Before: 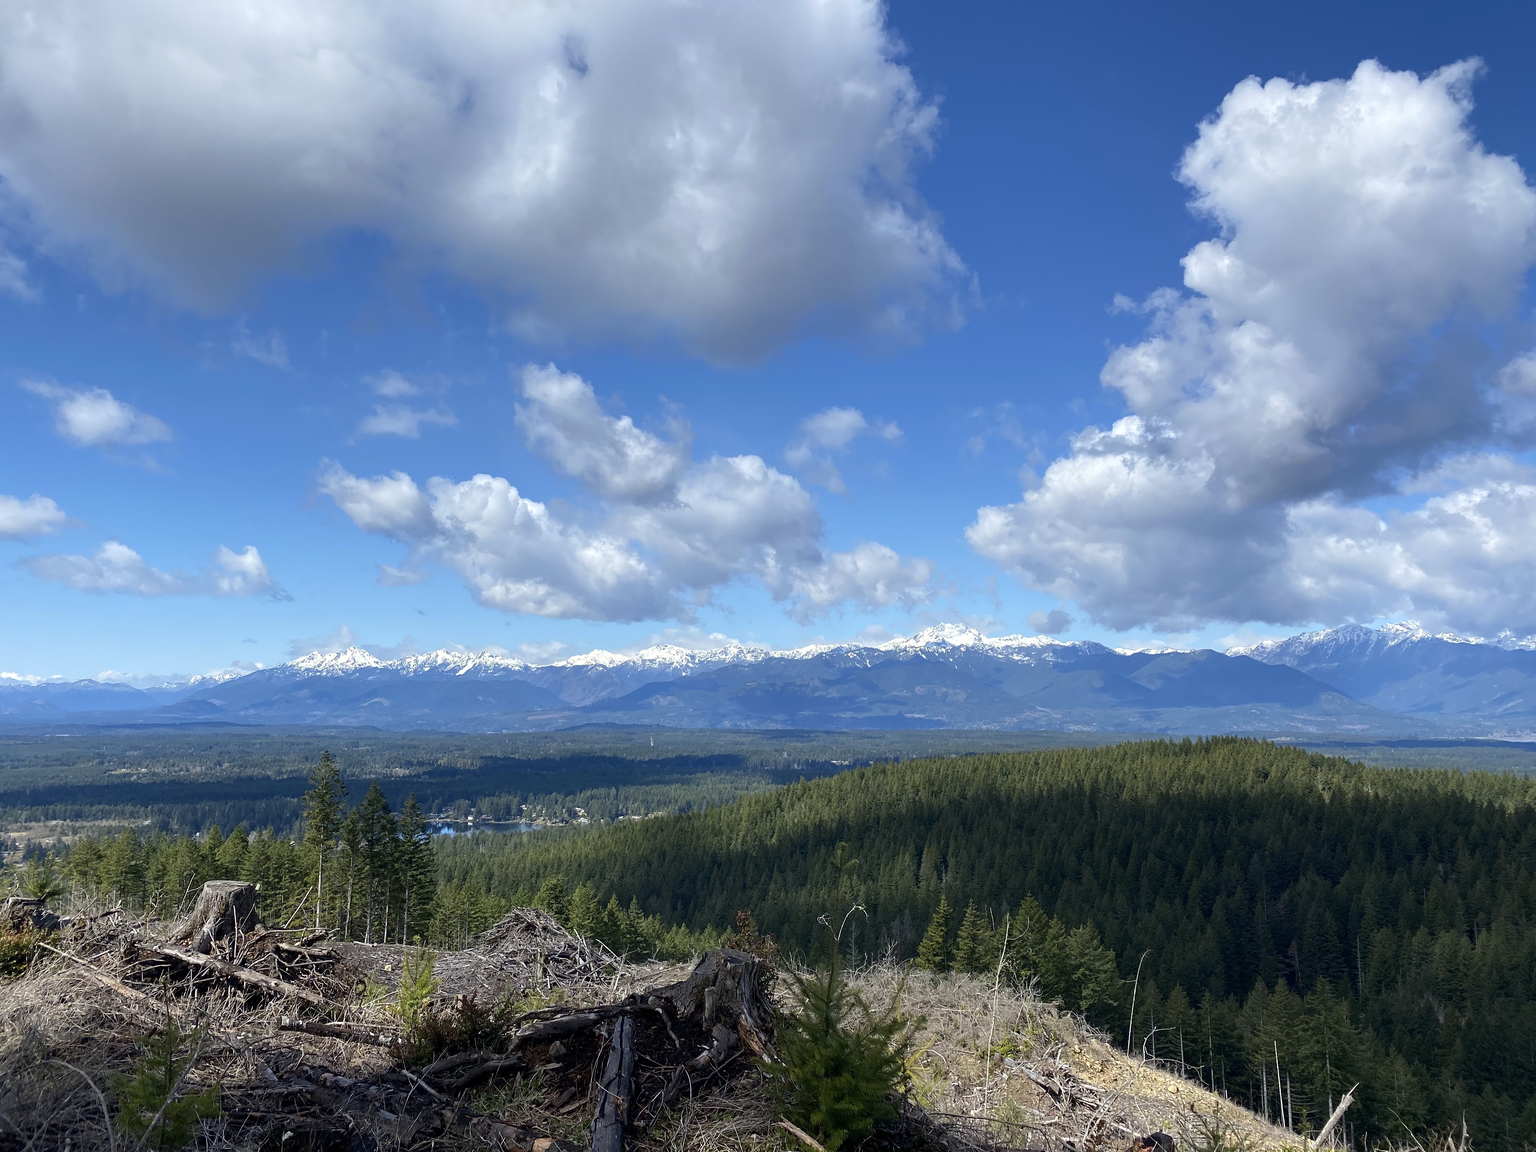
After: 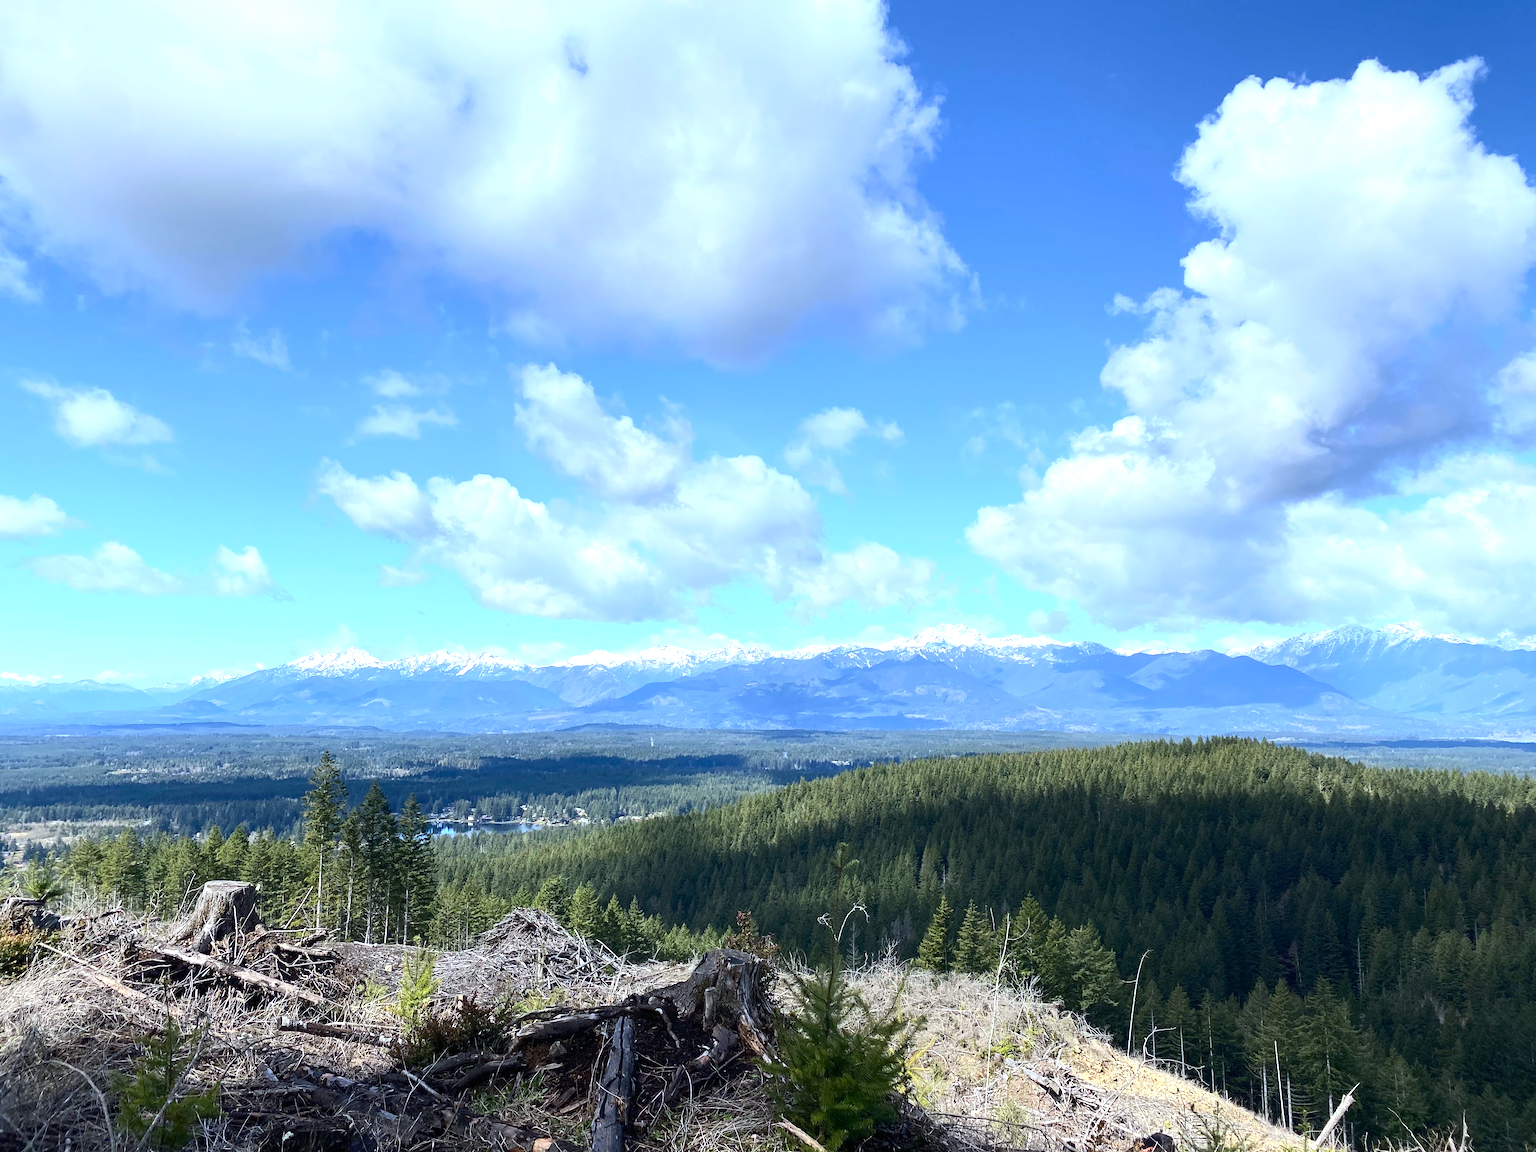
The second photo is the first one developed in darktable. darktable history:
white balance: red 0.967, blue 1.049
contrast brightness saturation: contrast 0.24, brightness 0.09
exposure: black level correction 0, exposure 0.7 EV, compensate exposure bias true, compensate highlight preservation false
